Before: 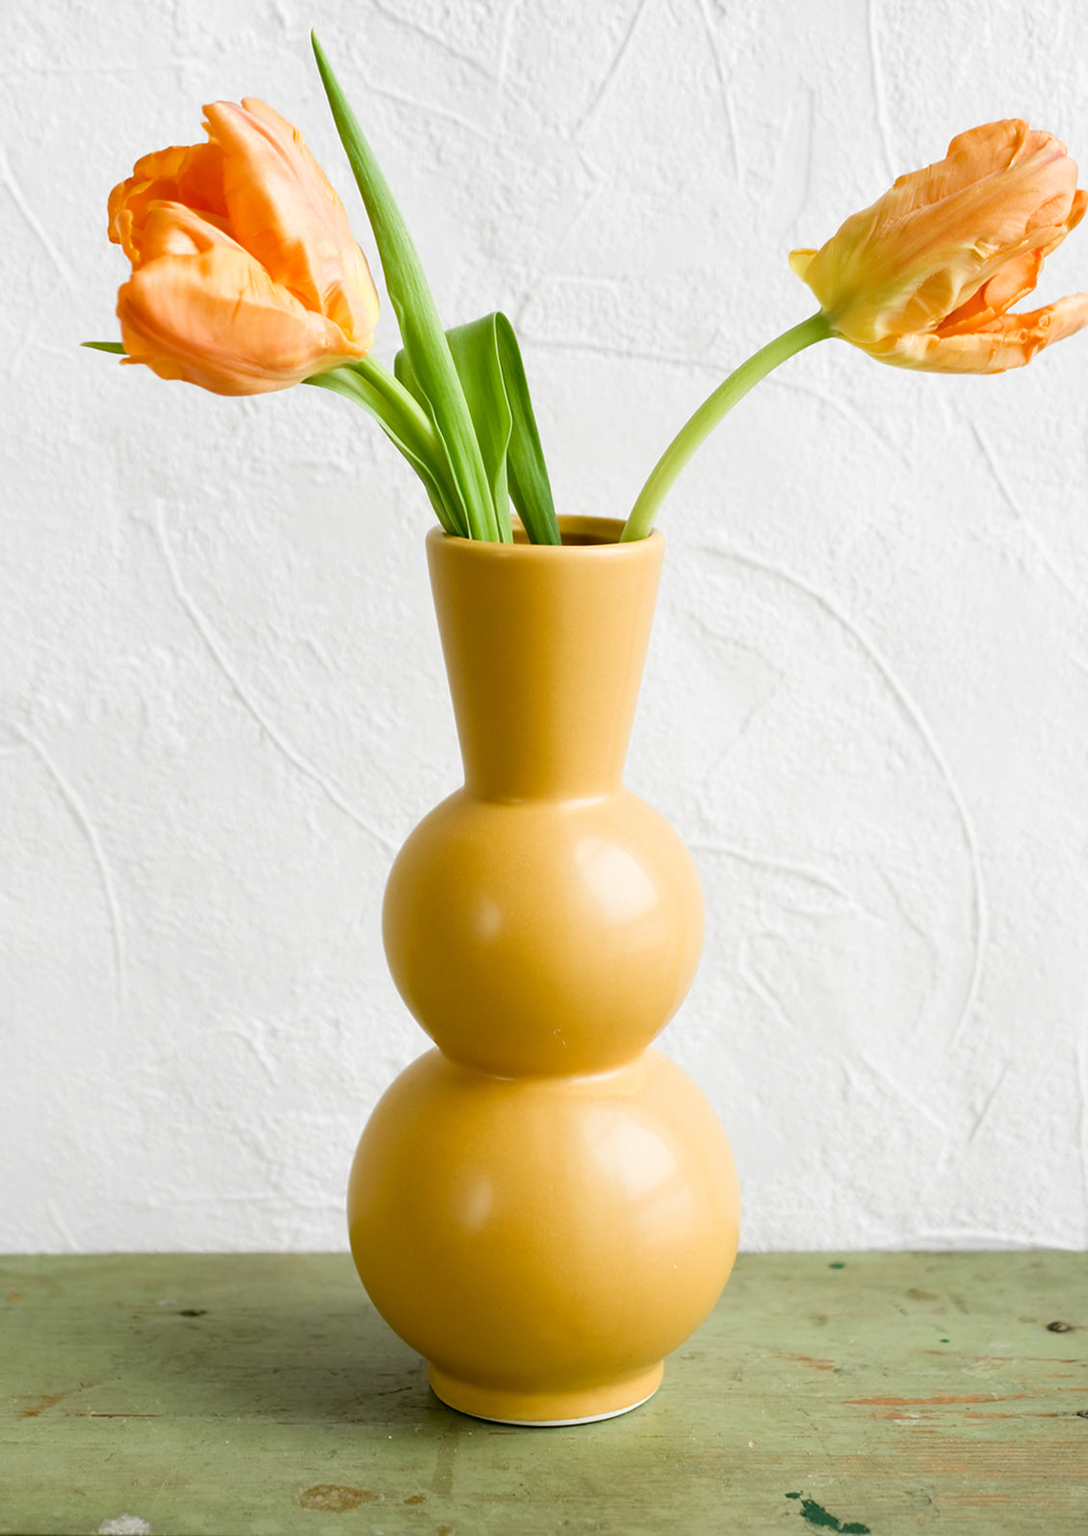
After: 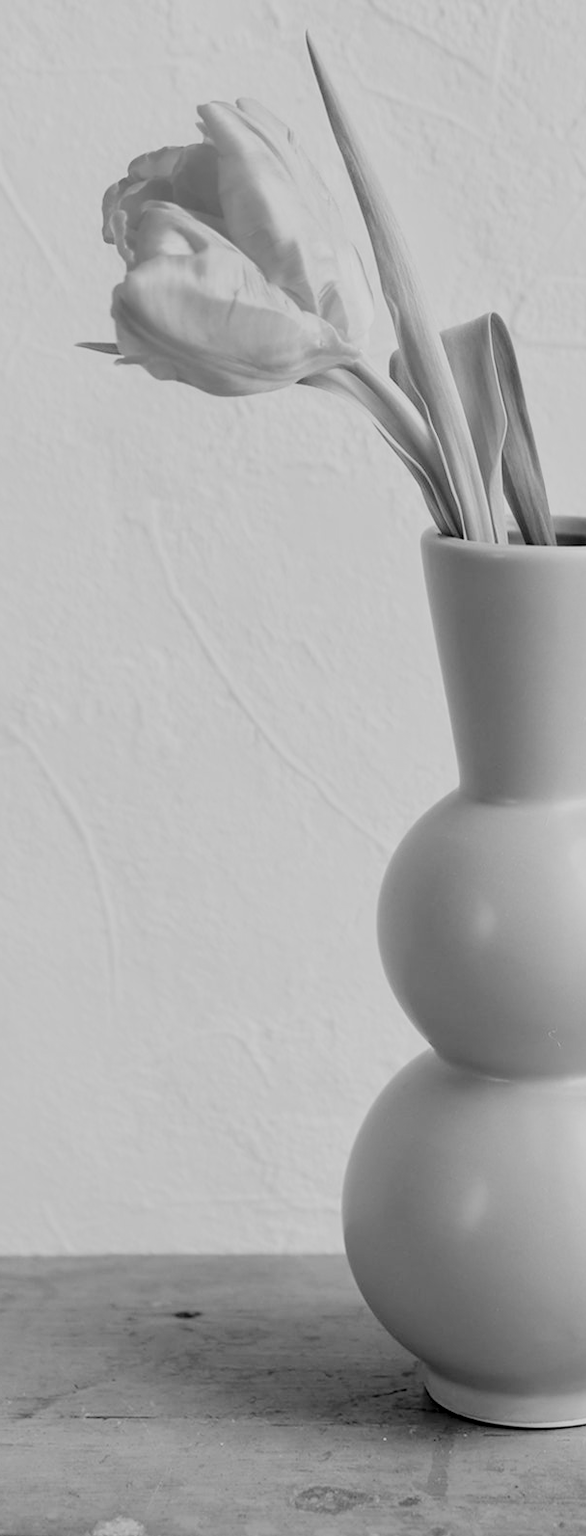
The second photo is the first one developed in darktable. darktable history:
exposure: exposure 0.161 EV, compensate highlight preservation false
filmic rgb: black relative exposure -7.15 EV, white relative exposure 5.36 EV, hardness 3.02, color science v6 (2022)
crop: left 0.587%, right 45.588%, bottom 0.086%
local contrast: highlights 100%, shadows 100%, detail 120%, midtone range 0.2
monochrome: a -35.87, b 49.73, size 1.7
